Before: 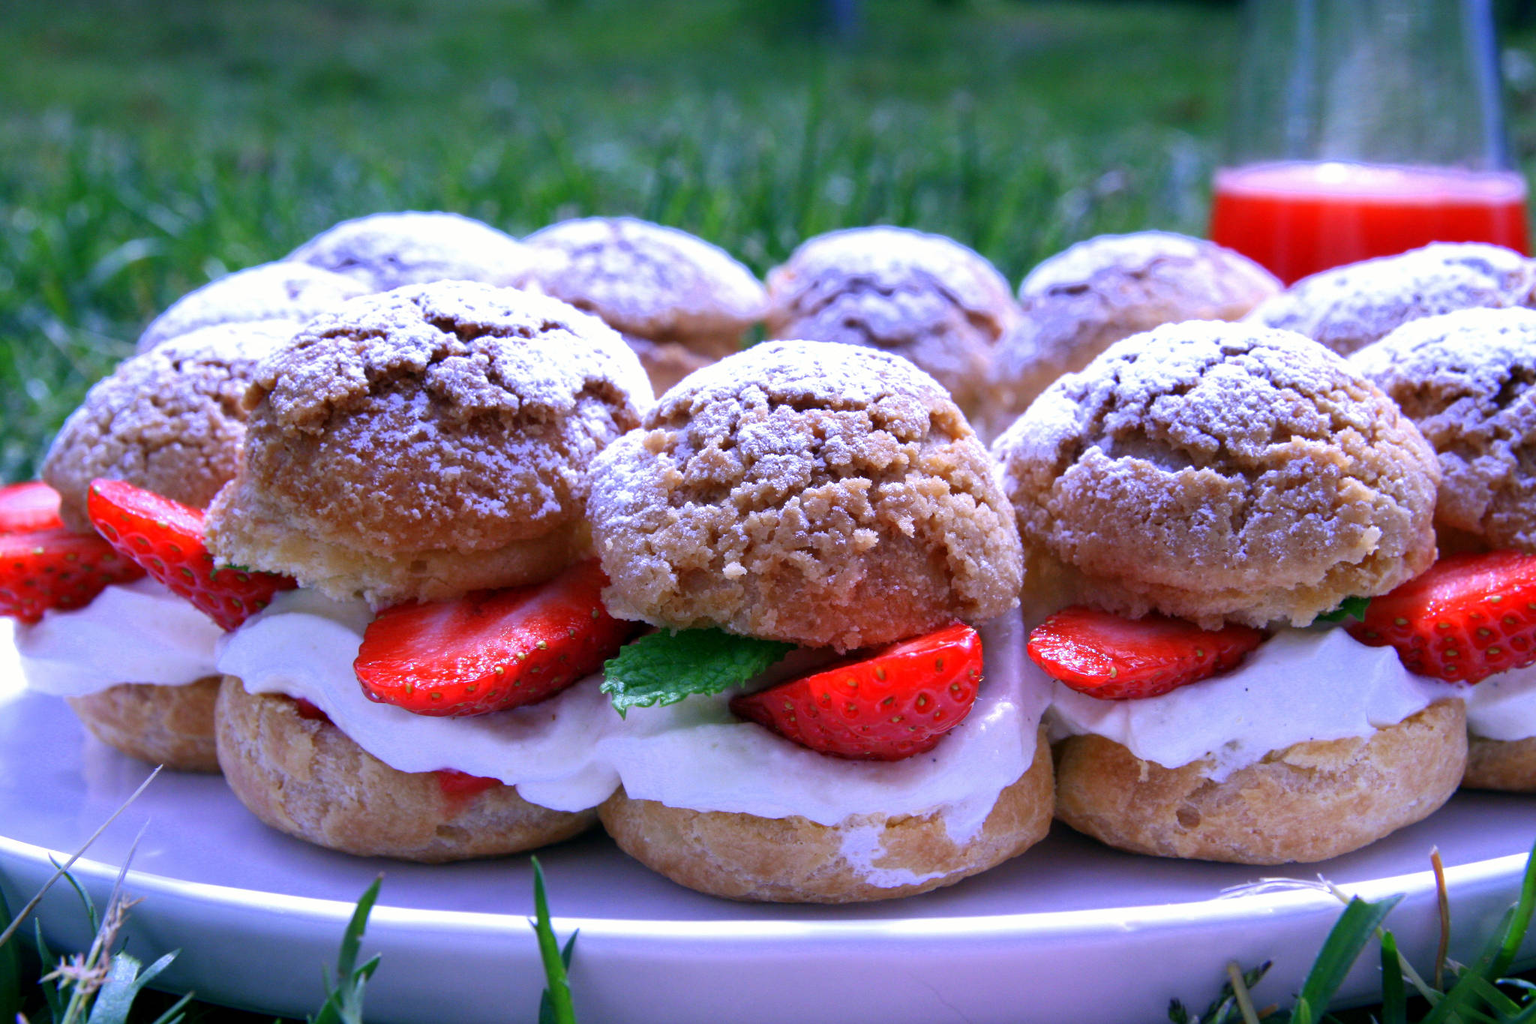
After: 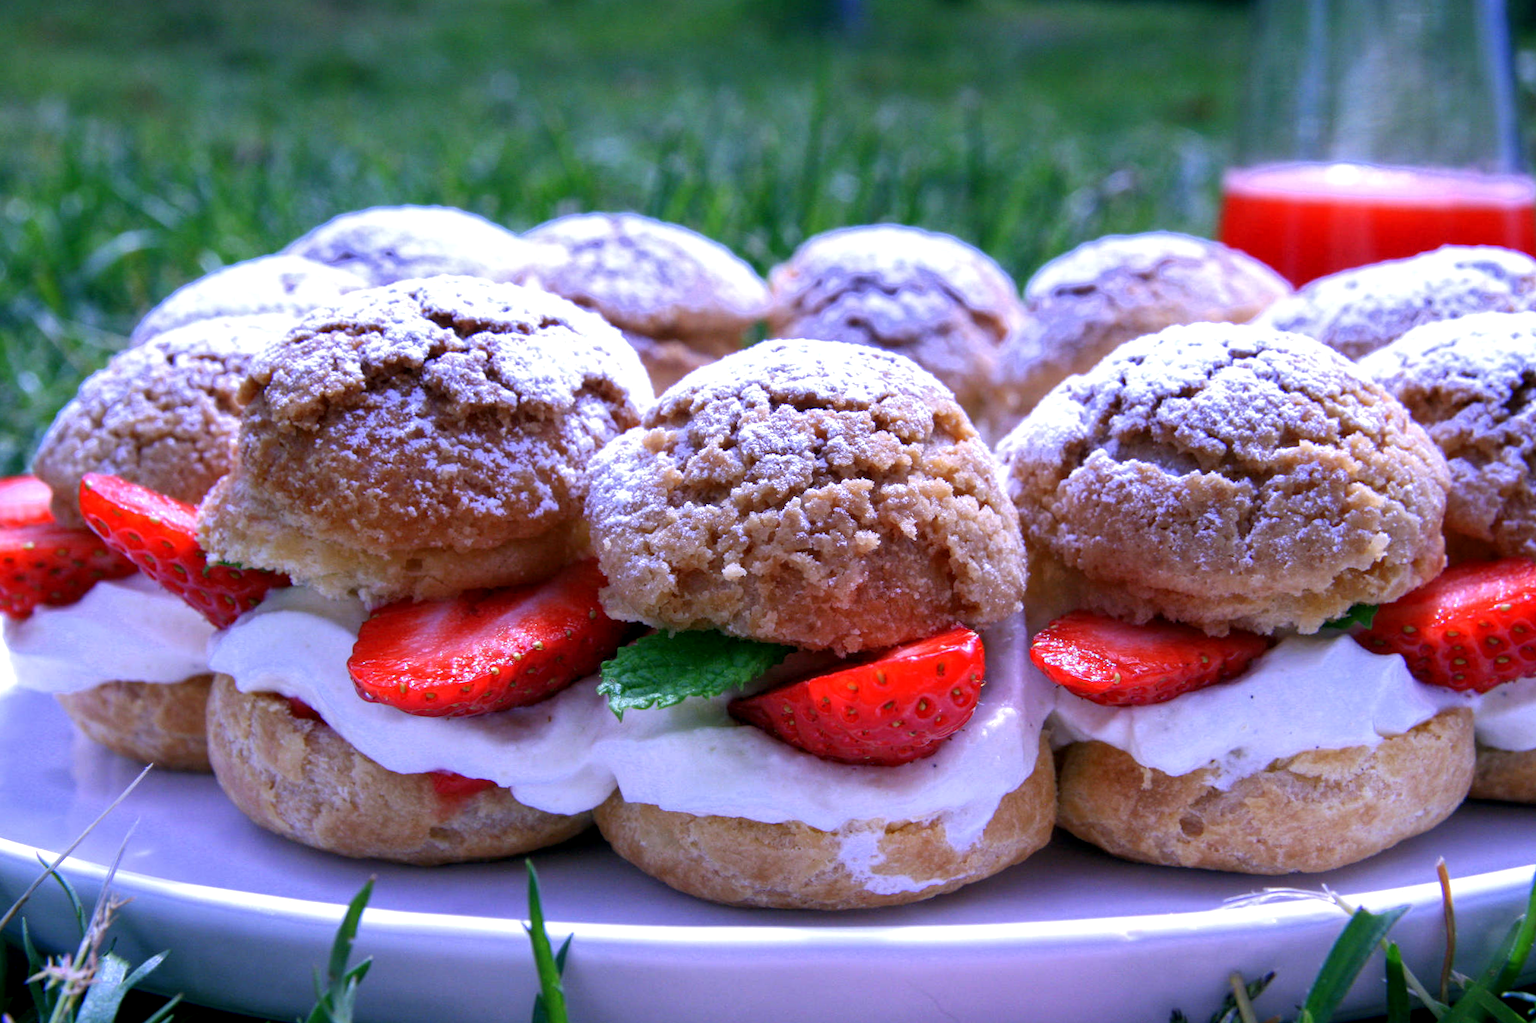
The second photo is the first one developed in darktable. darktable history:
local contrast: highlights 100%, shadows 100%, detail 131%, midtone range 0.2
crop and rotate: angle -0.5°
